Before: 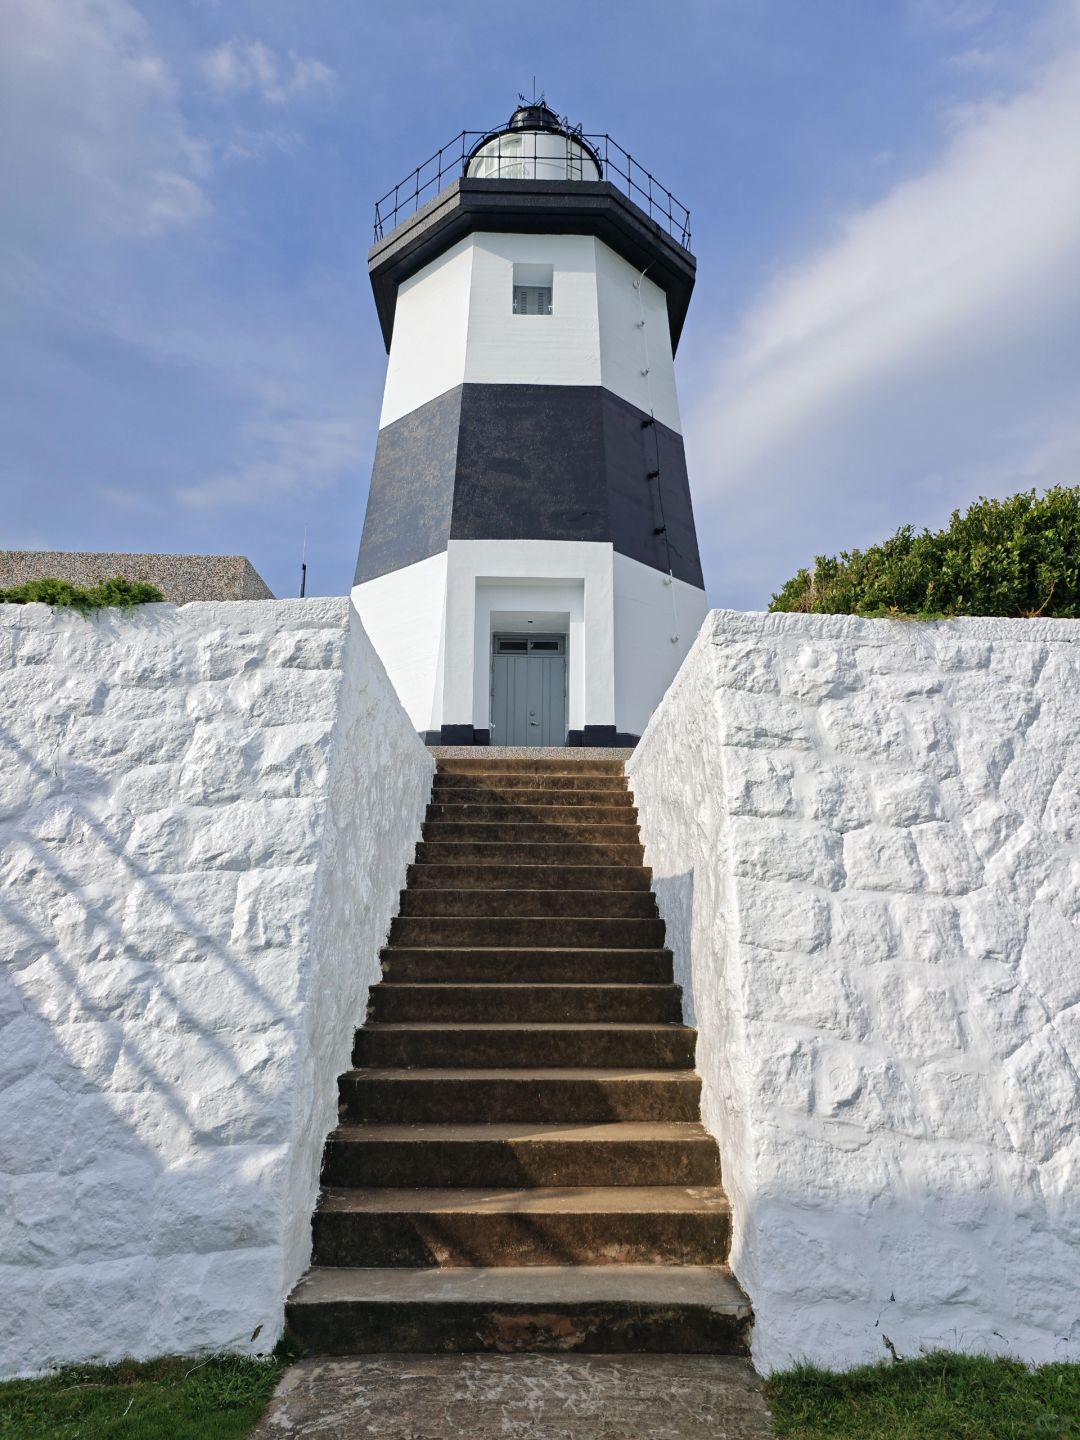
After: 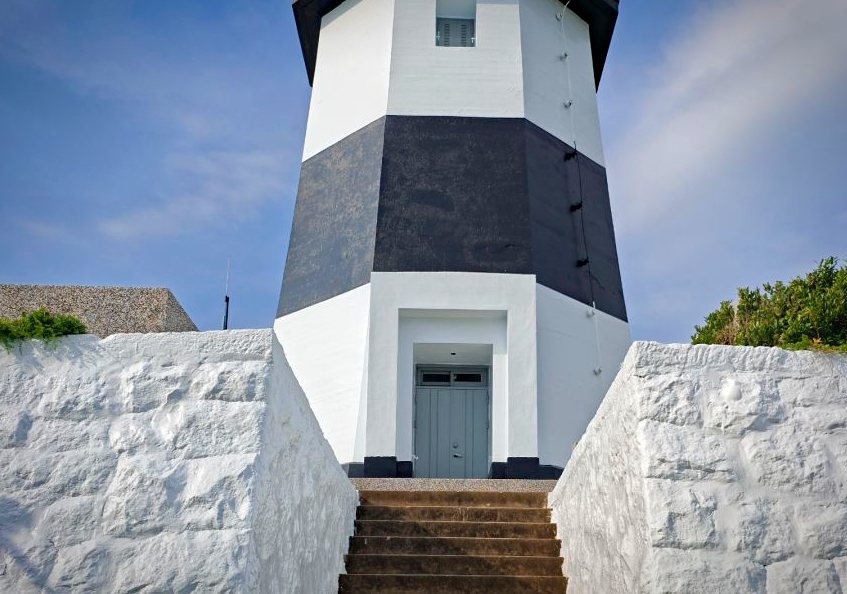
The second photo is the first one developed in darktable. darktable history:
vignetting: saturation 0.372, automatic ratio true
crop: left 7.187%, top 18.623%, right 14.381%, bottom 40.095%
haze removal: compatibility mode true, adaptive false
